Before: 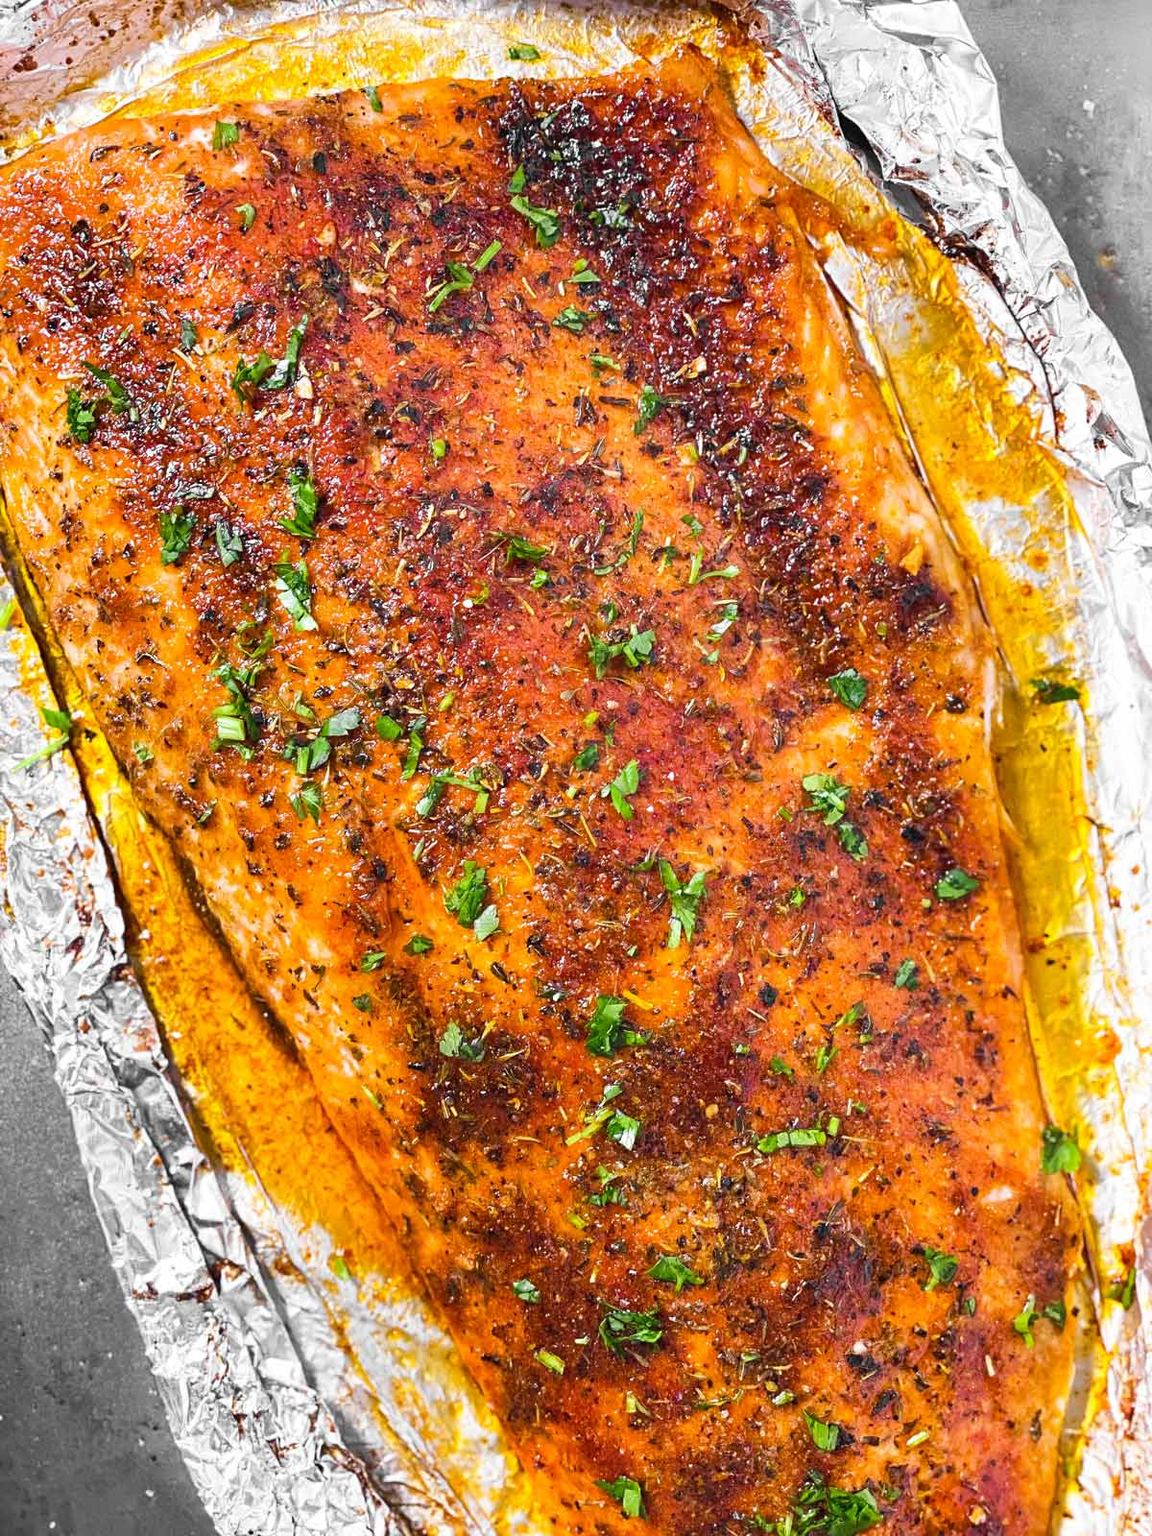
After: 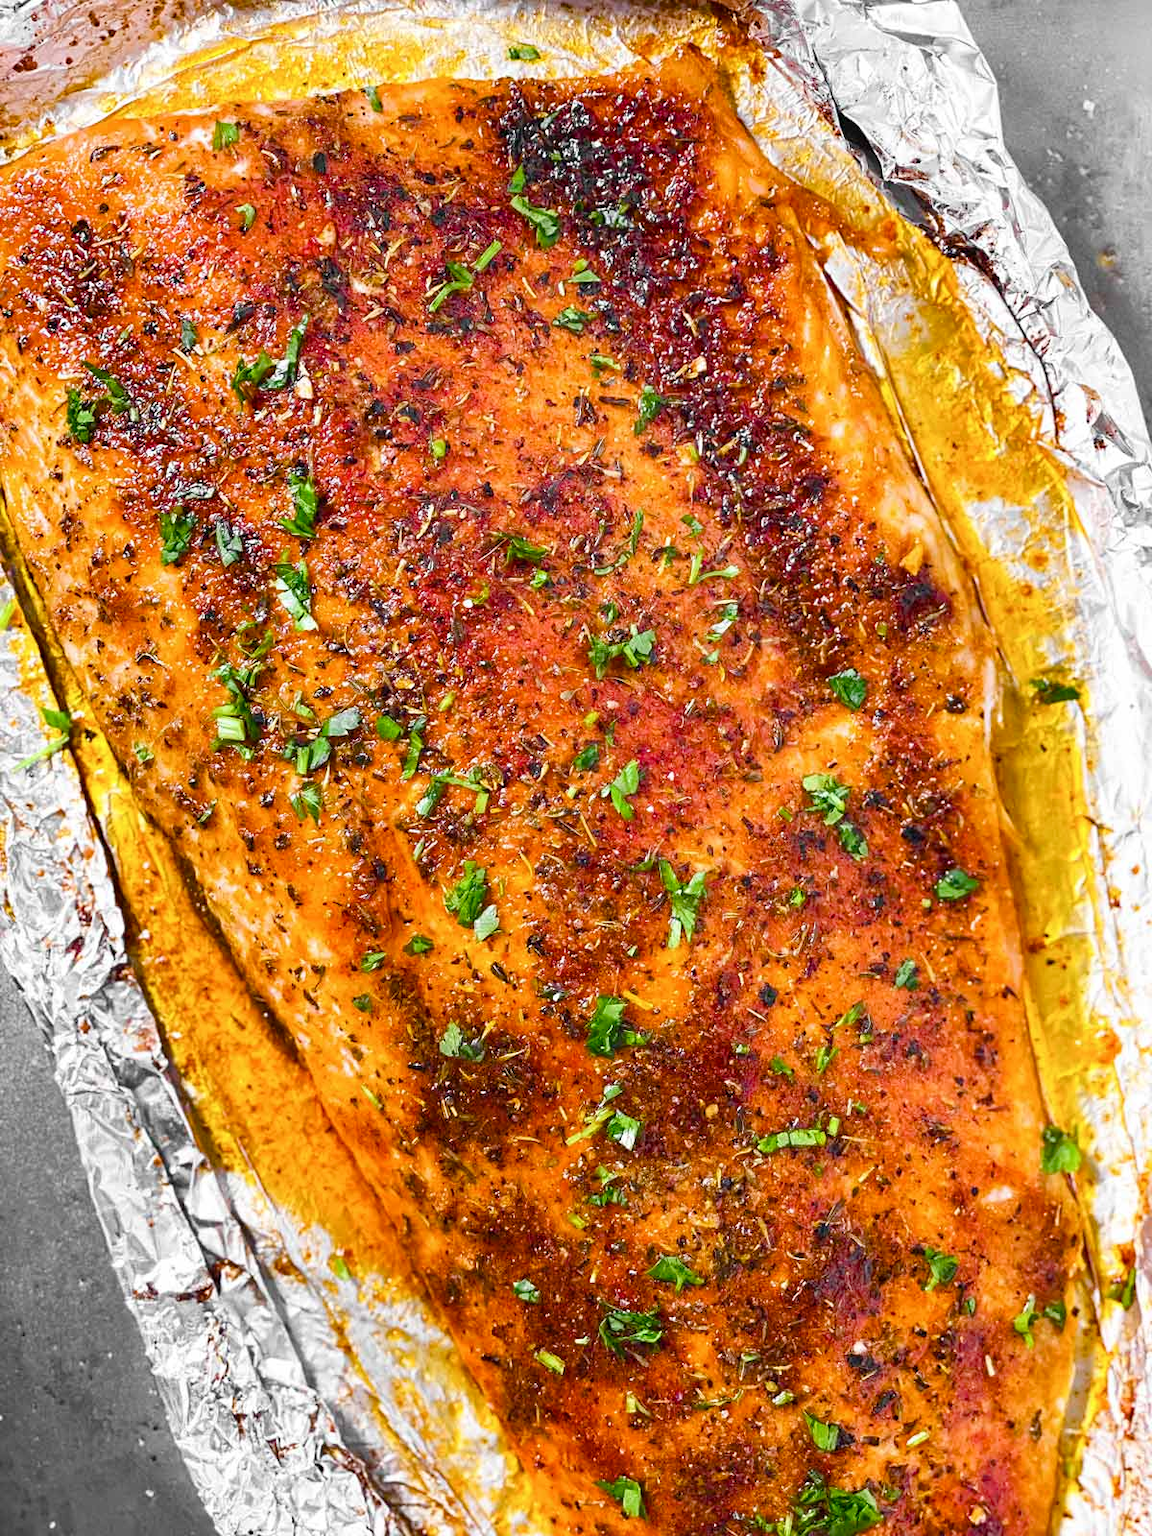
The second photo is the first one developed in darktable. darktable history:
color balance rgb: perceptual saturation grading › global saturation 20%, perceptual saturation grading › highlights -25%, perceptual saturation grading › shadows 25%
